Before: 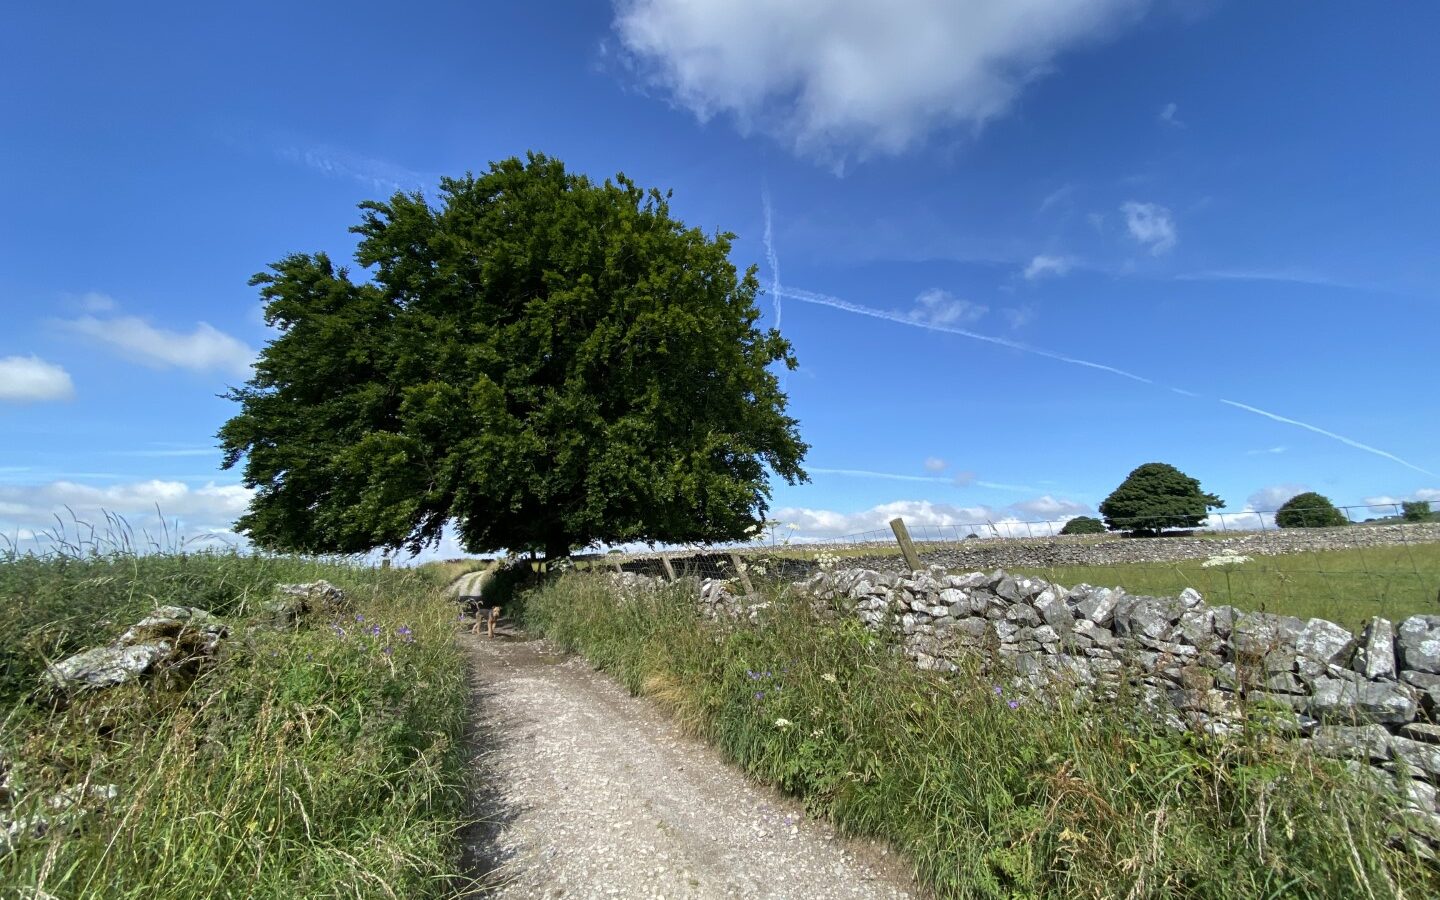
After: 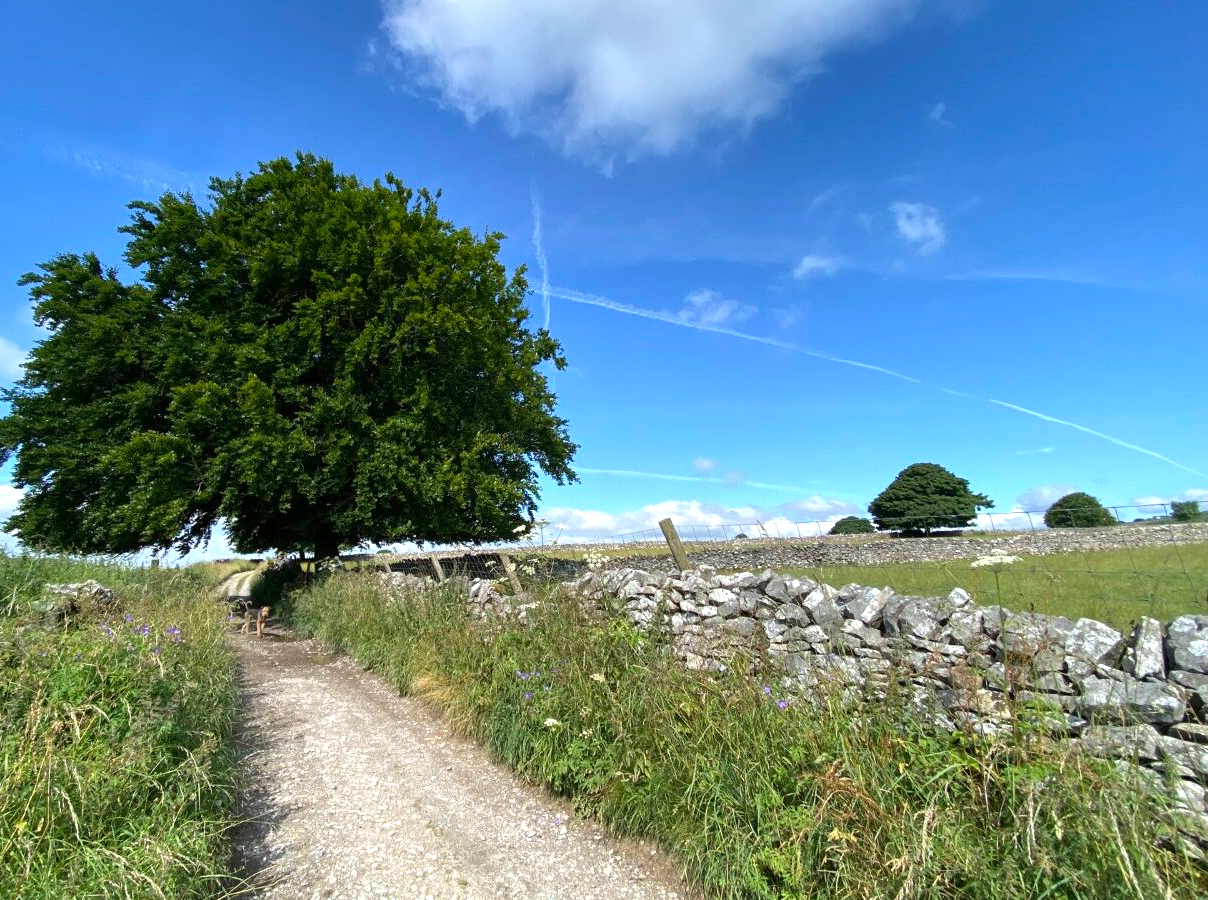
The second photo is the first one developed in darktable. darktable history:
crop: left 16.076%
exposure: exposure 0.424 EV, compensate exposure bias true, compensate highlight preservation false
